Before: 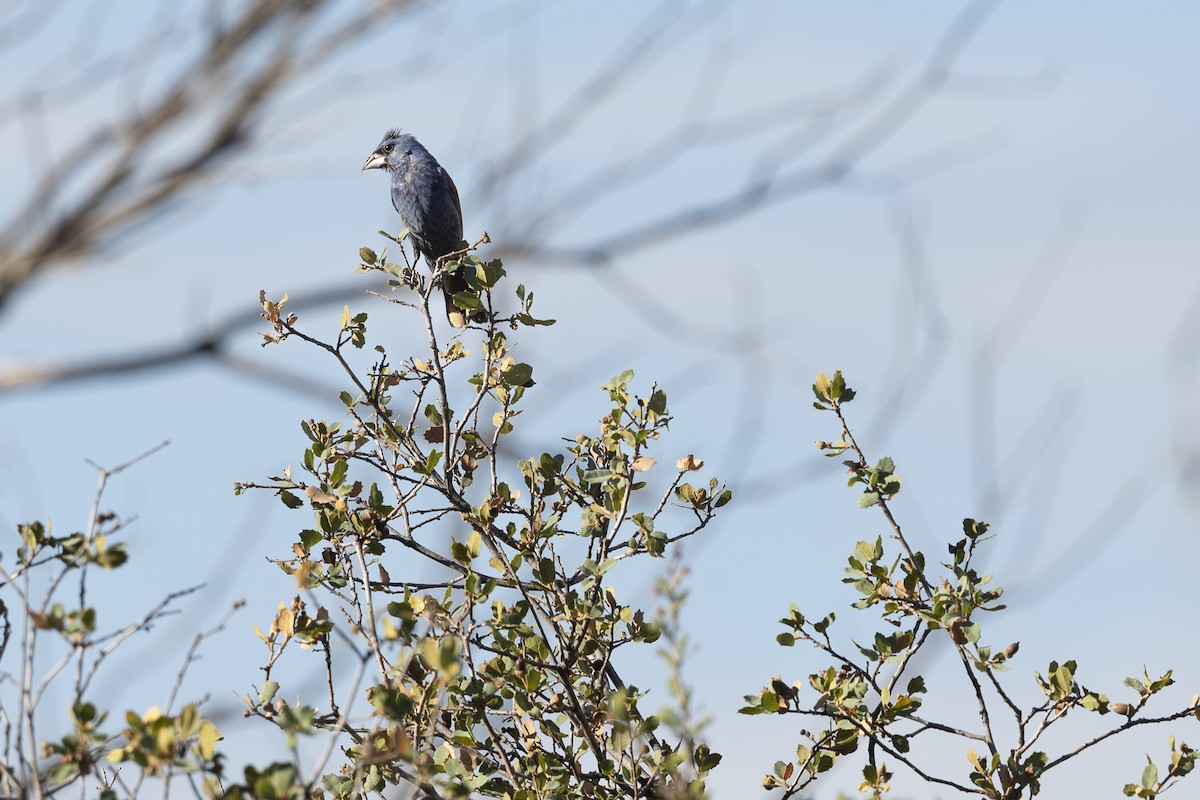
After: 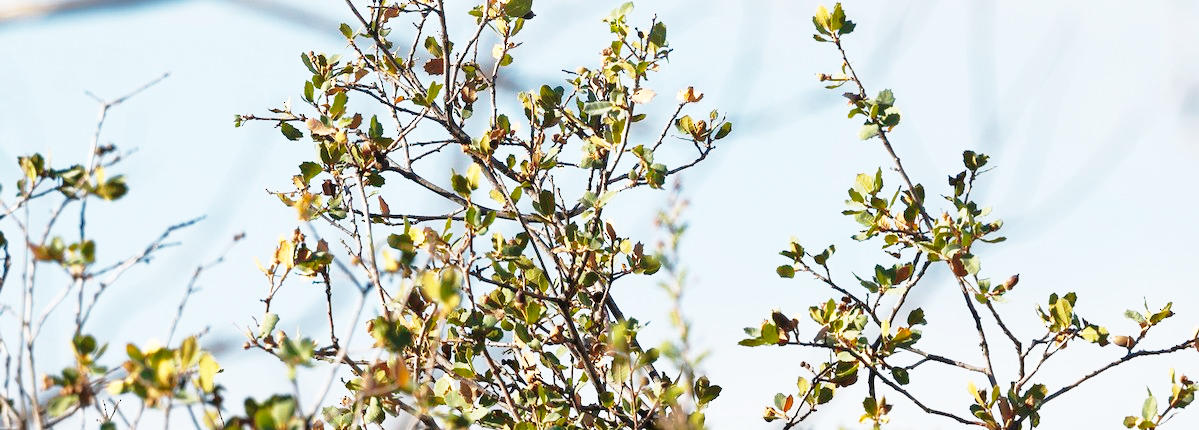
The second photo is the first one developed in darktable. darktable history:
shadows and highlights: on, module defaults
base curve: curves: ch0 [(0, 0) (0.026, 0.03) (0.109, 0.232) (0.351, 0.748) (0.669, 0.968) (1, 1)], preserve colors none
crop and rotate: top 46.237%
